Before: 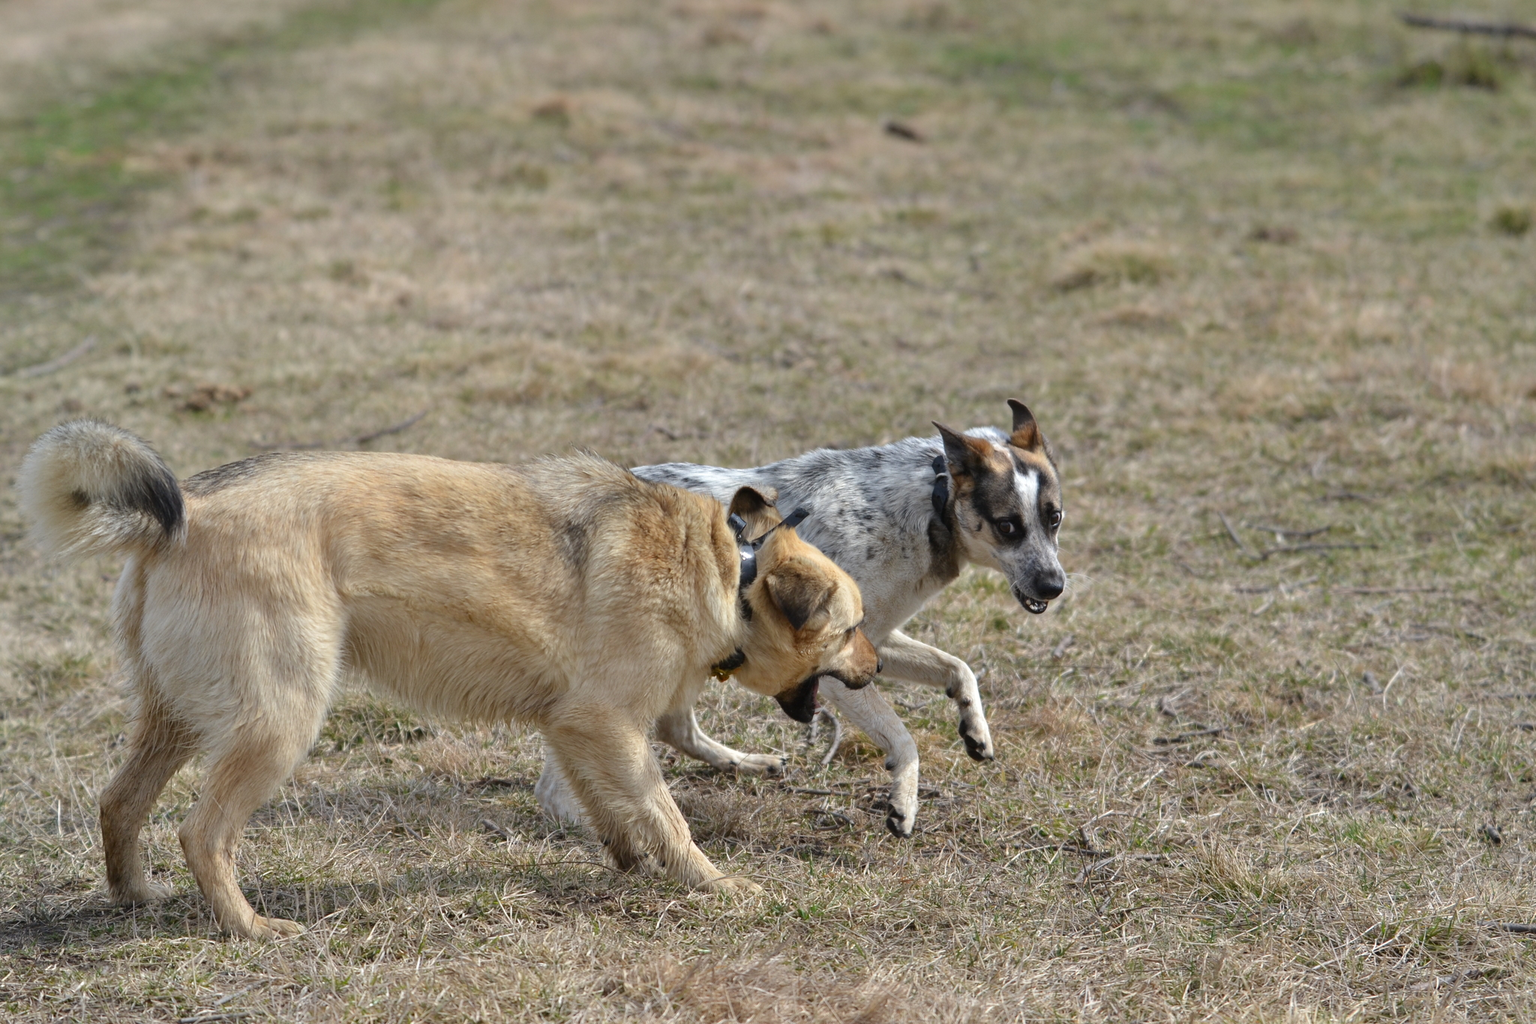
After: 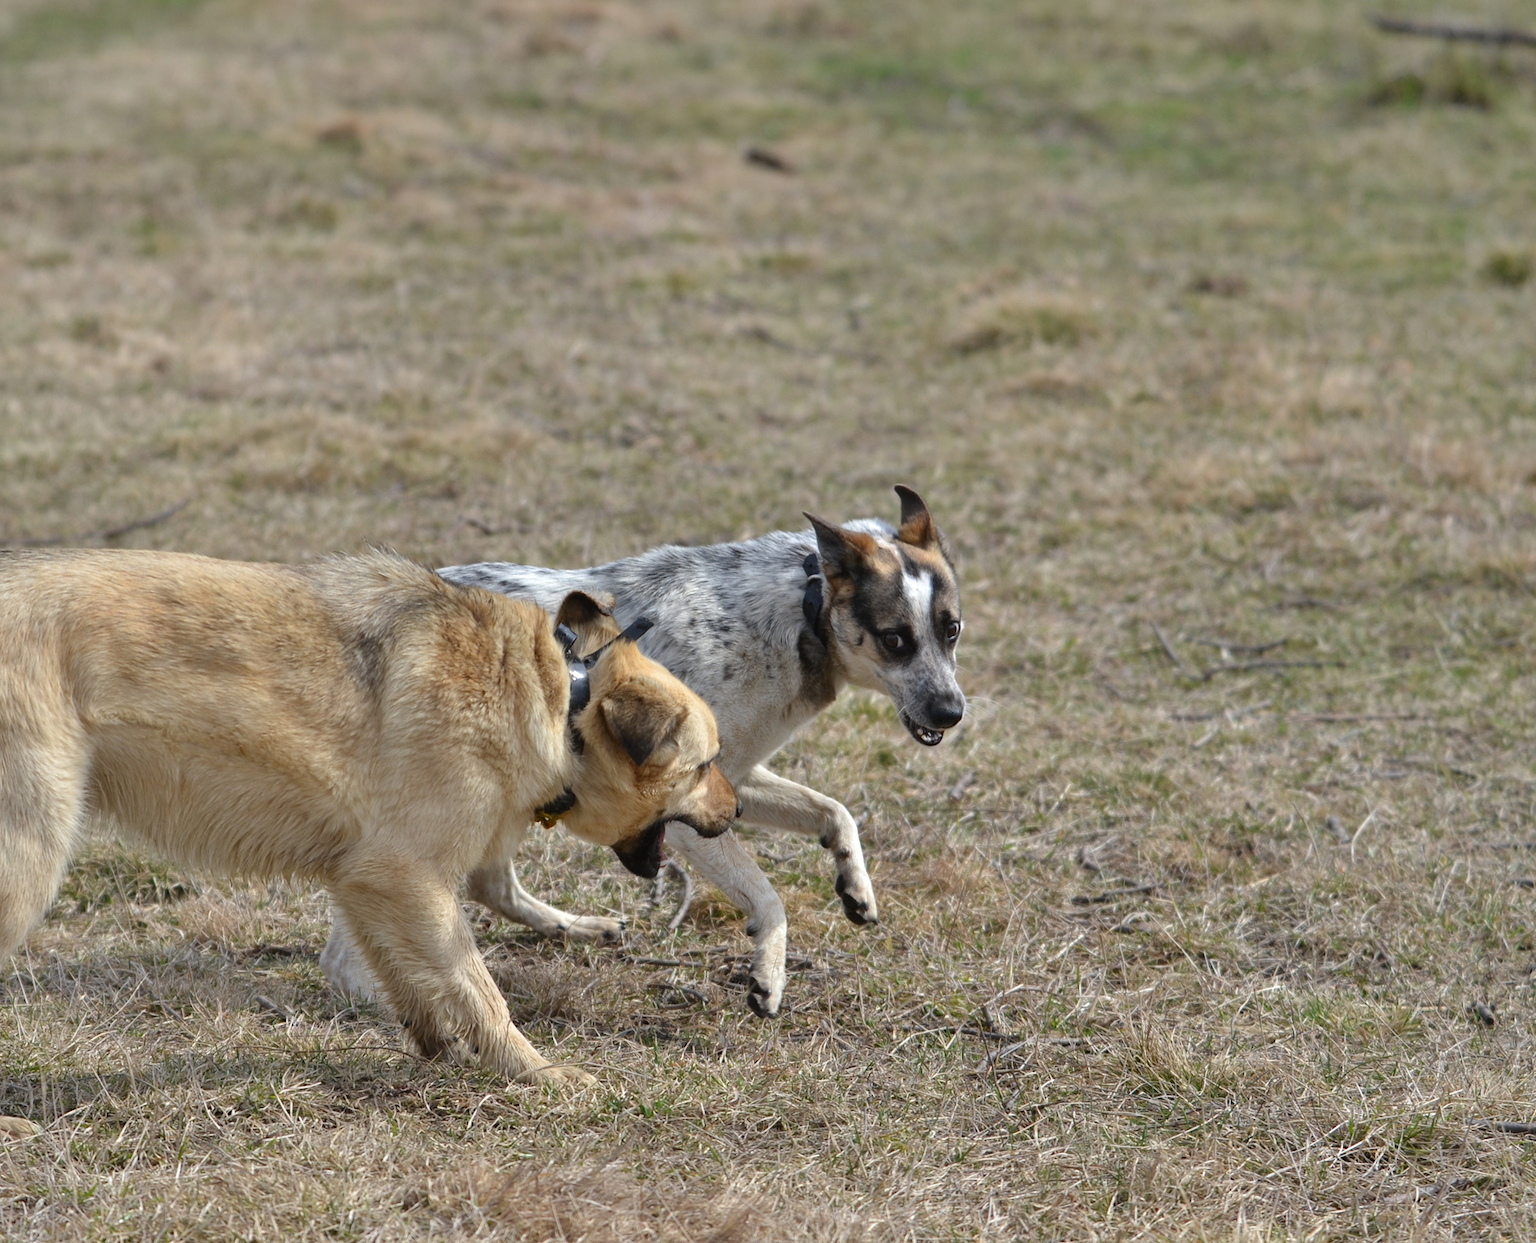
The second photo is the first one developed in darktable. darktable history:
levels: black 0.055%, levels [0, 0.498, 0.996]
crop: left 17.69%, bottom 0.02%
shadows and highlights: low approximation 0.01, soften with gaussian
